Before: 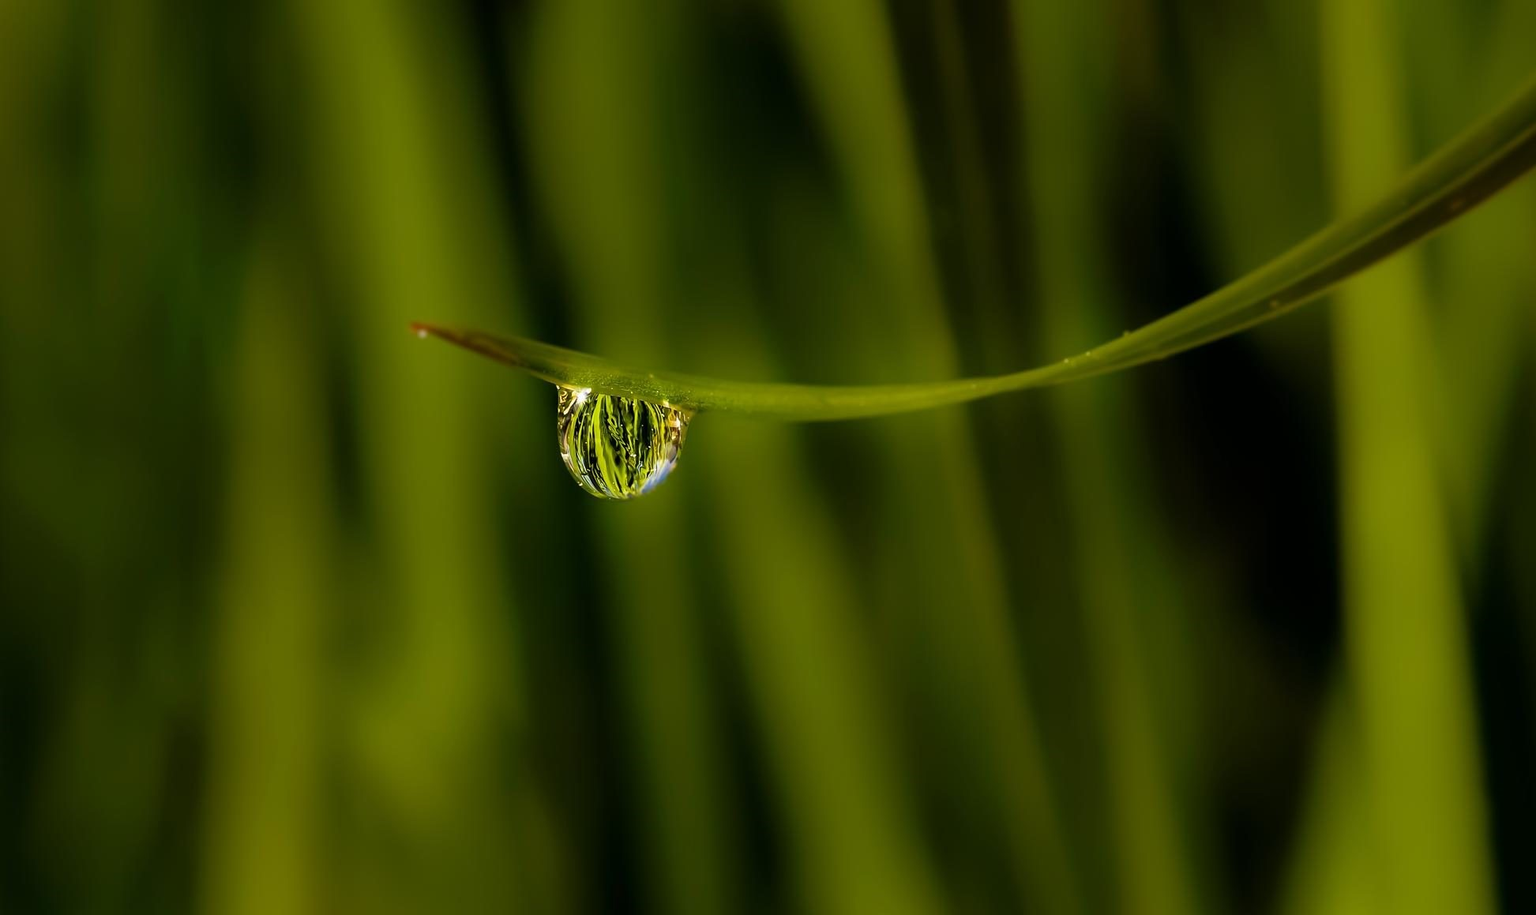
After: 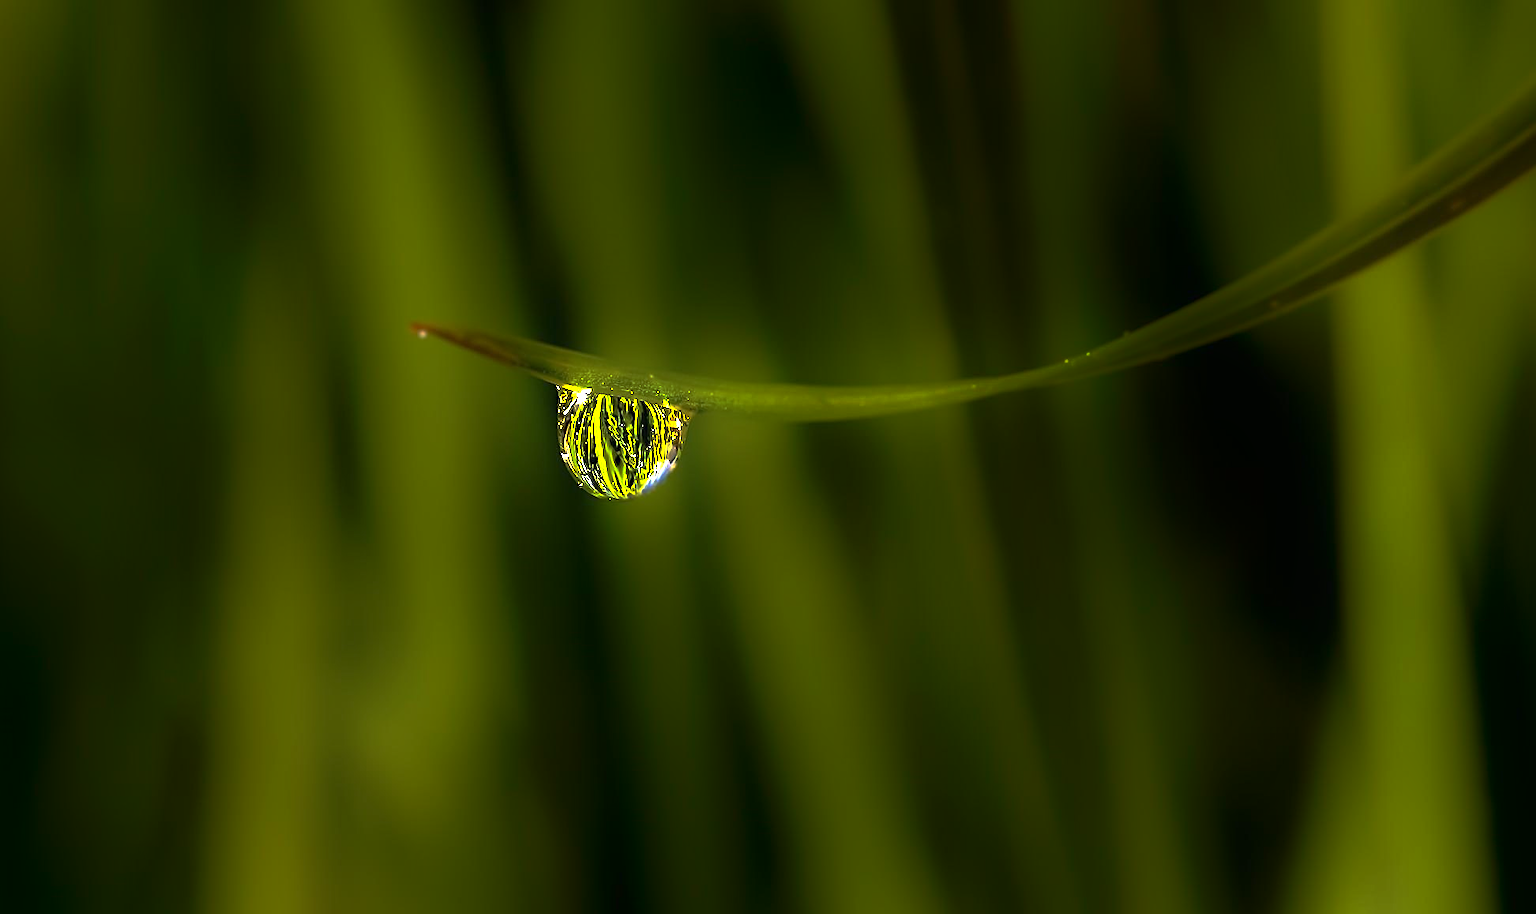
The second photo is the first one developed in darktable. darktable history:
shadows and highlights: shadows -70.34, highlights 36.35, soften with gaussian
exposure: black level correction -0.001, exposure 1.114 EV, compensate exposure bias true, compensate highlight preservation false
crop: bottom 0.059%
base curve: curves: ch0 [(0, 0) (0.841, 0.609) (1, 1)], preserve colors none
sharpen: on, module defaults
